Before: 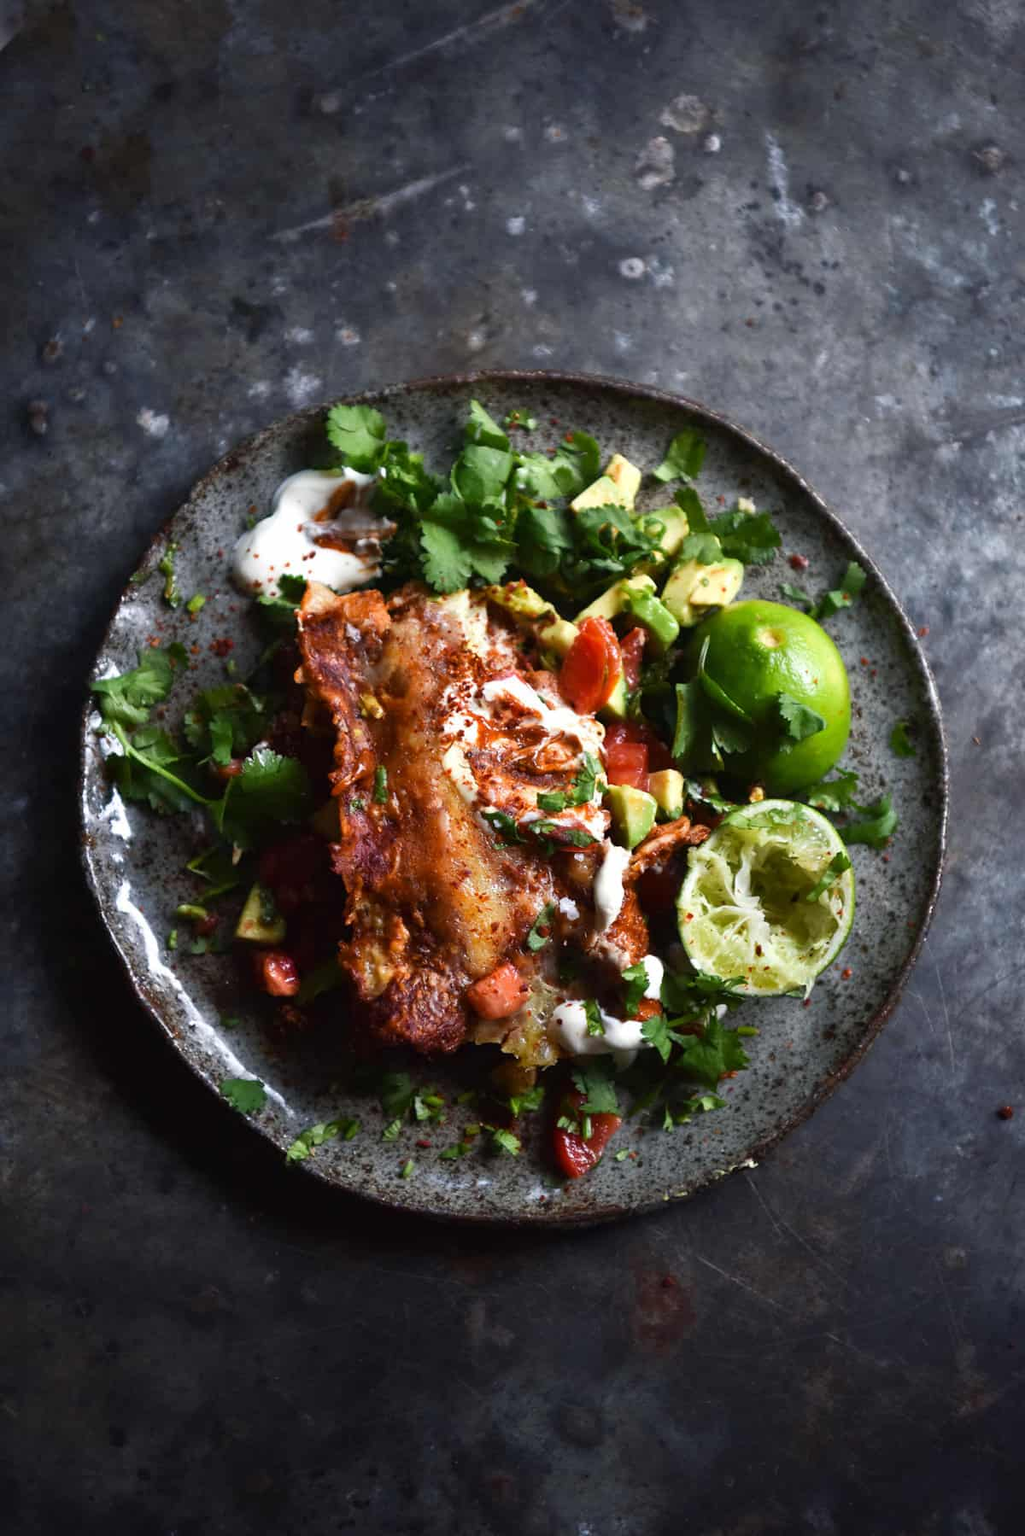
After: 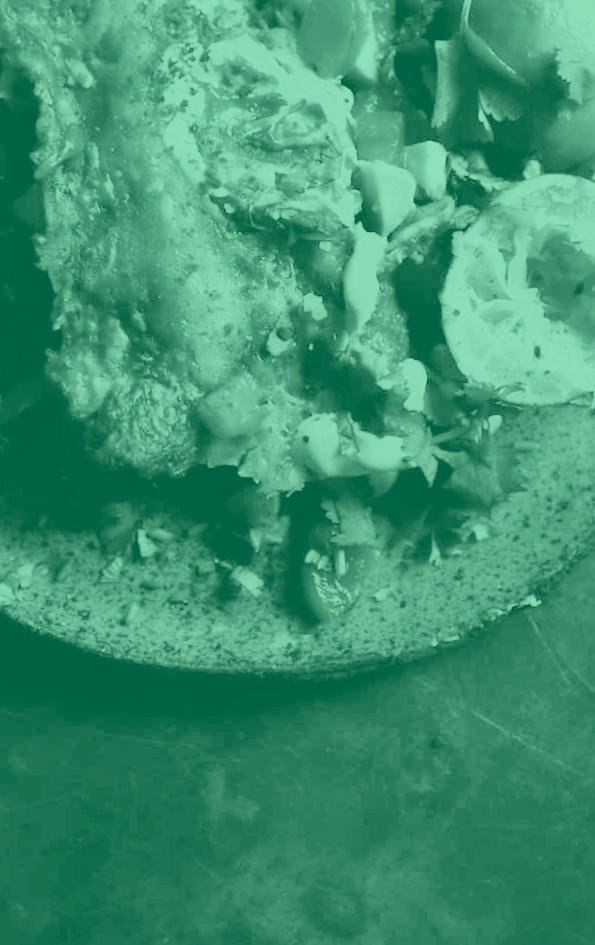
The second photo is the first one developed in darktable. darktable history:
white balance: red 0.926, green 1.003, blue 1.133
crop: left 29.672%, top 41.786%, right 20.851%, bottom 3.487%
colorize: hue 147.6°, saturation 65%, lightness 21.64%
exposure: black level correction 0, exposure 1.45 EV, compensate exposure bias true, compensate highlight preservation false
filmic rgb: black relative exposure -7.15 EV, white relative exposure 5.36 EV, hardness 3.02, color science v6 (2022)
rotate and perspective: rotation -1°, crop left 0.011, crop right 0.989, crop top 0.025, crop bottom 0.975
